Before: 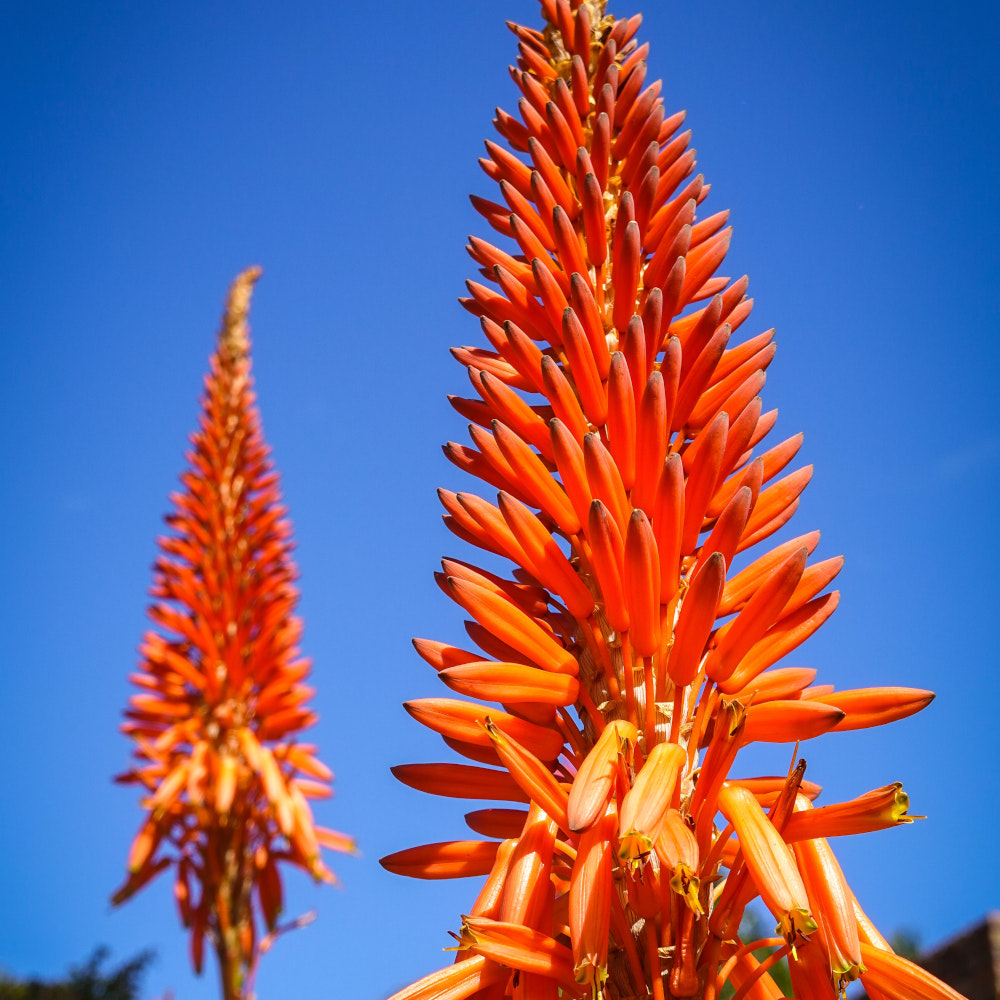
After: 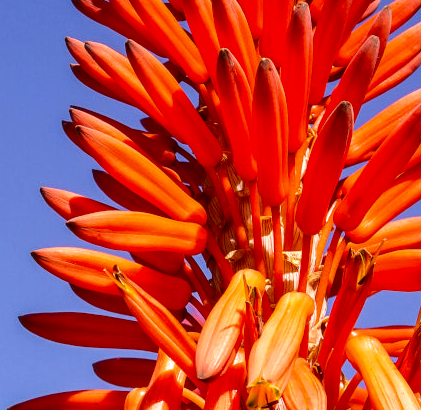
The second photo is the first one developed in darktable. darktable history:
color correction: highlights a* 14.52, highlights b* 4.84
local contrast: on, module defaults
crop: left 37.221%, top 45.169%, right 20.63%, bottom 13.777%
contrast brightness saturation: brightness -0.09
